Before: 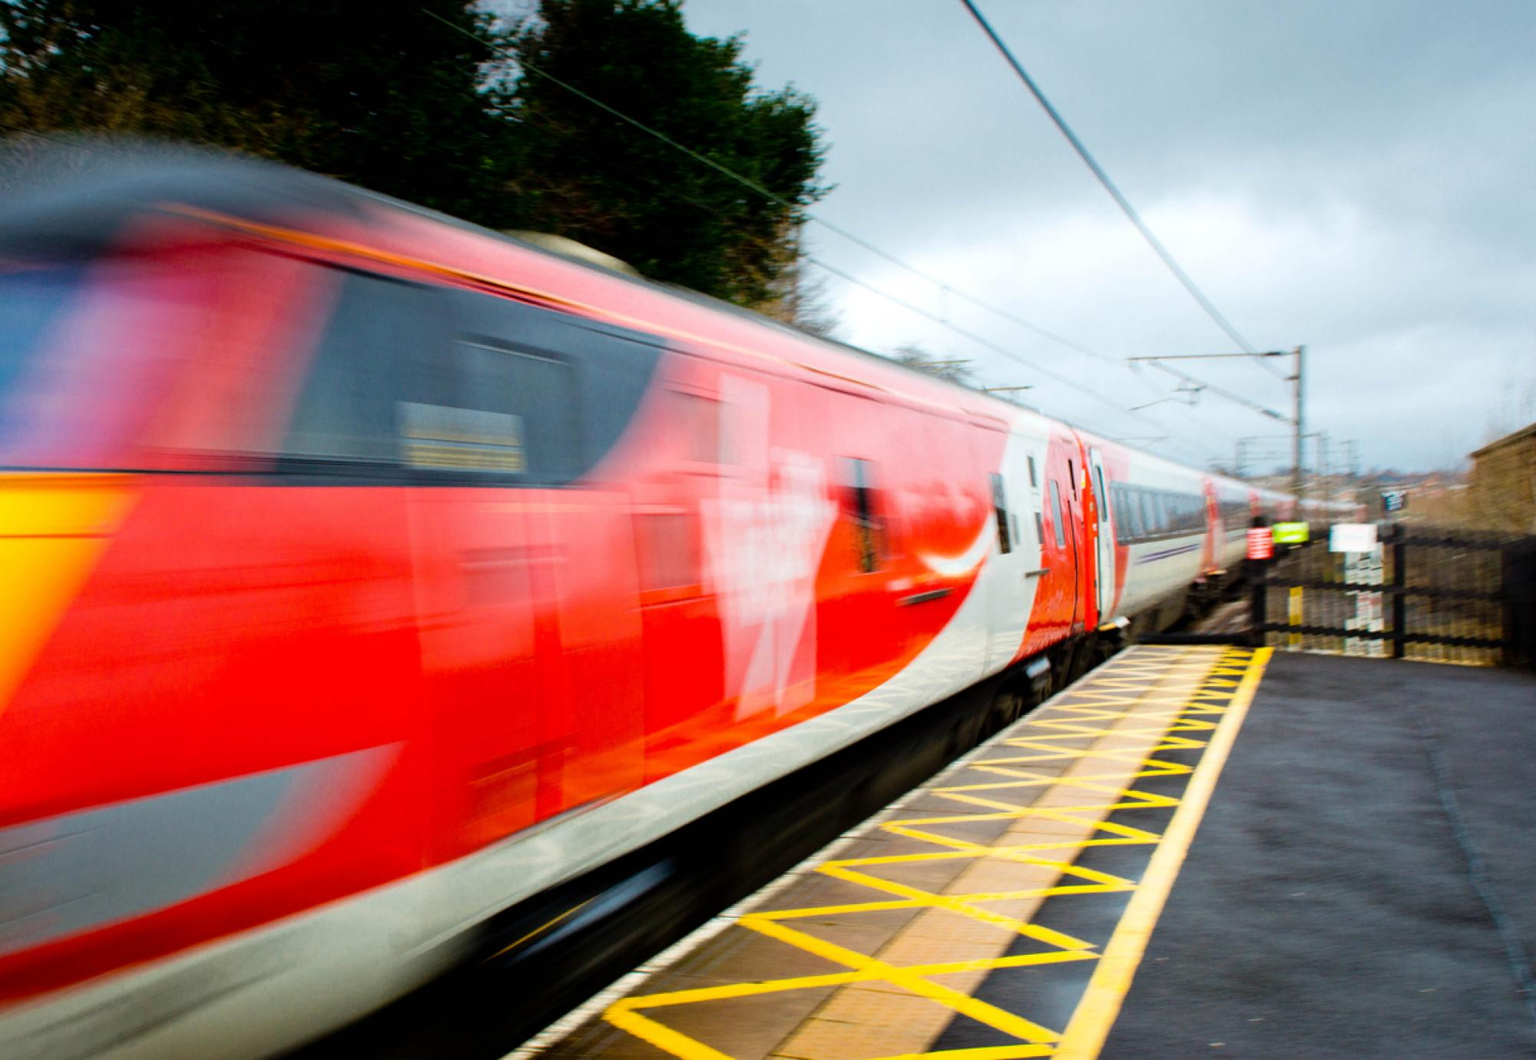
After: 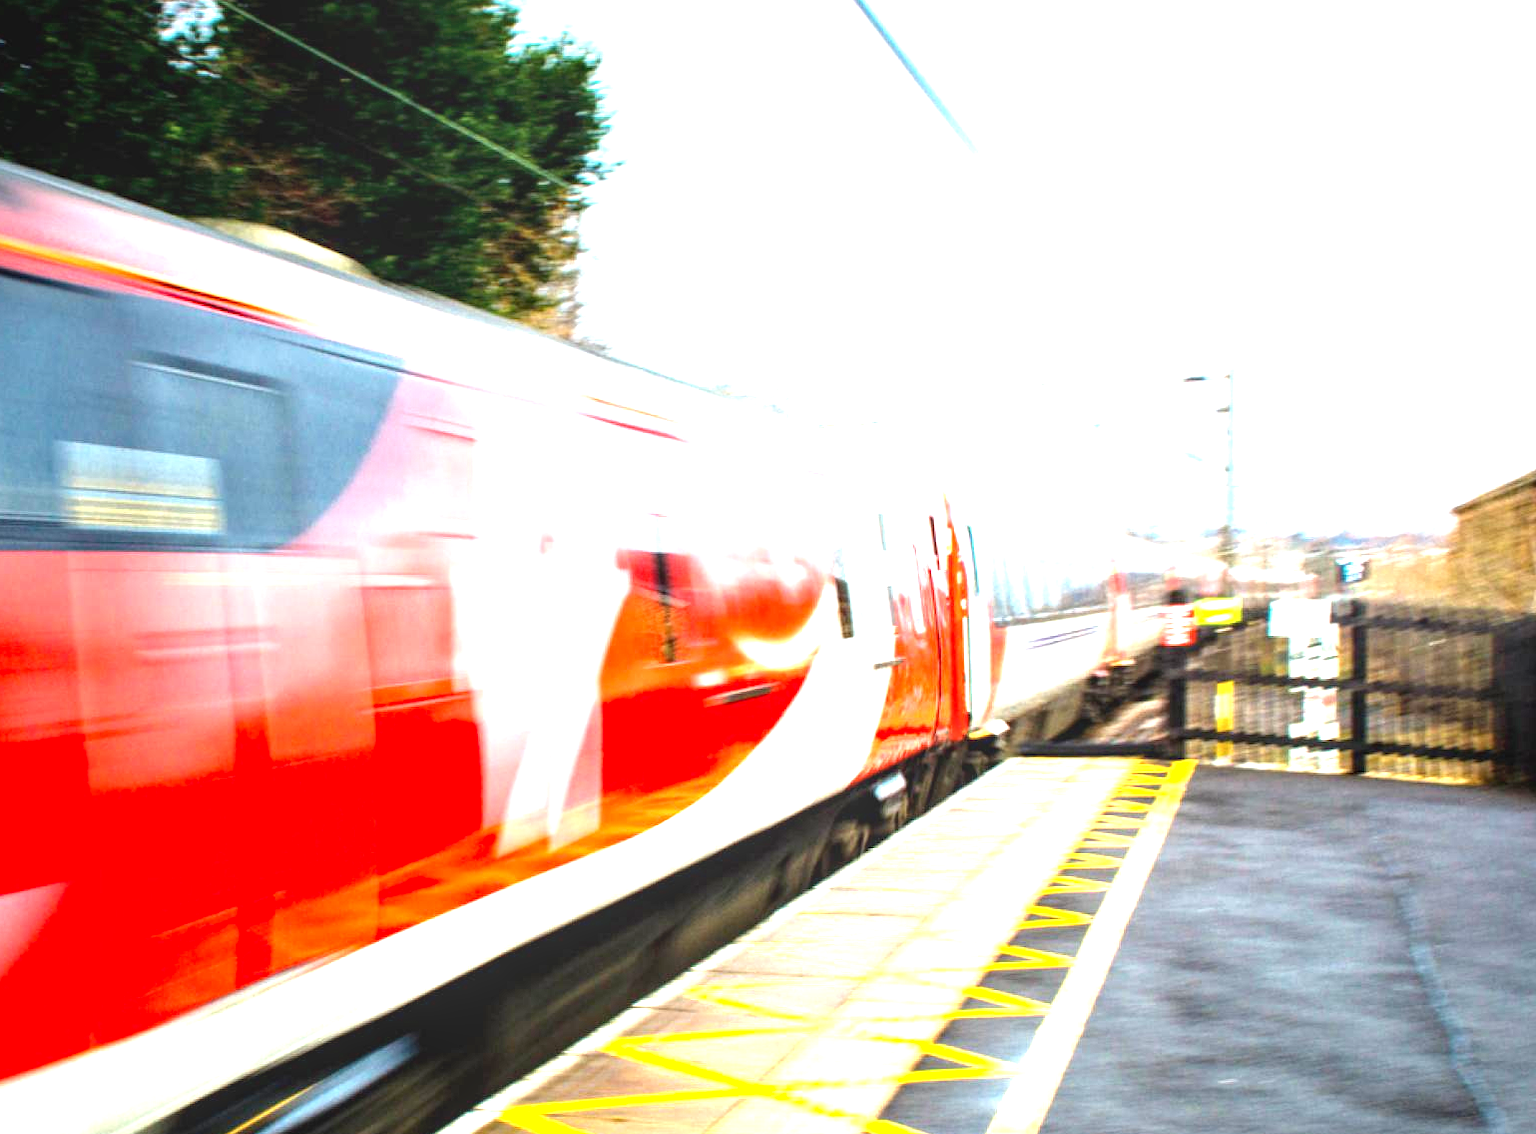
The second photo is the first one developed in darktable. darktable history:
local contrast: on, module defaults
exposure: black level correction 0, exposure 1.739 EV, compensate highlight preservation false
crop: left 23.021%, top 5.881%, bottom 11.727%
